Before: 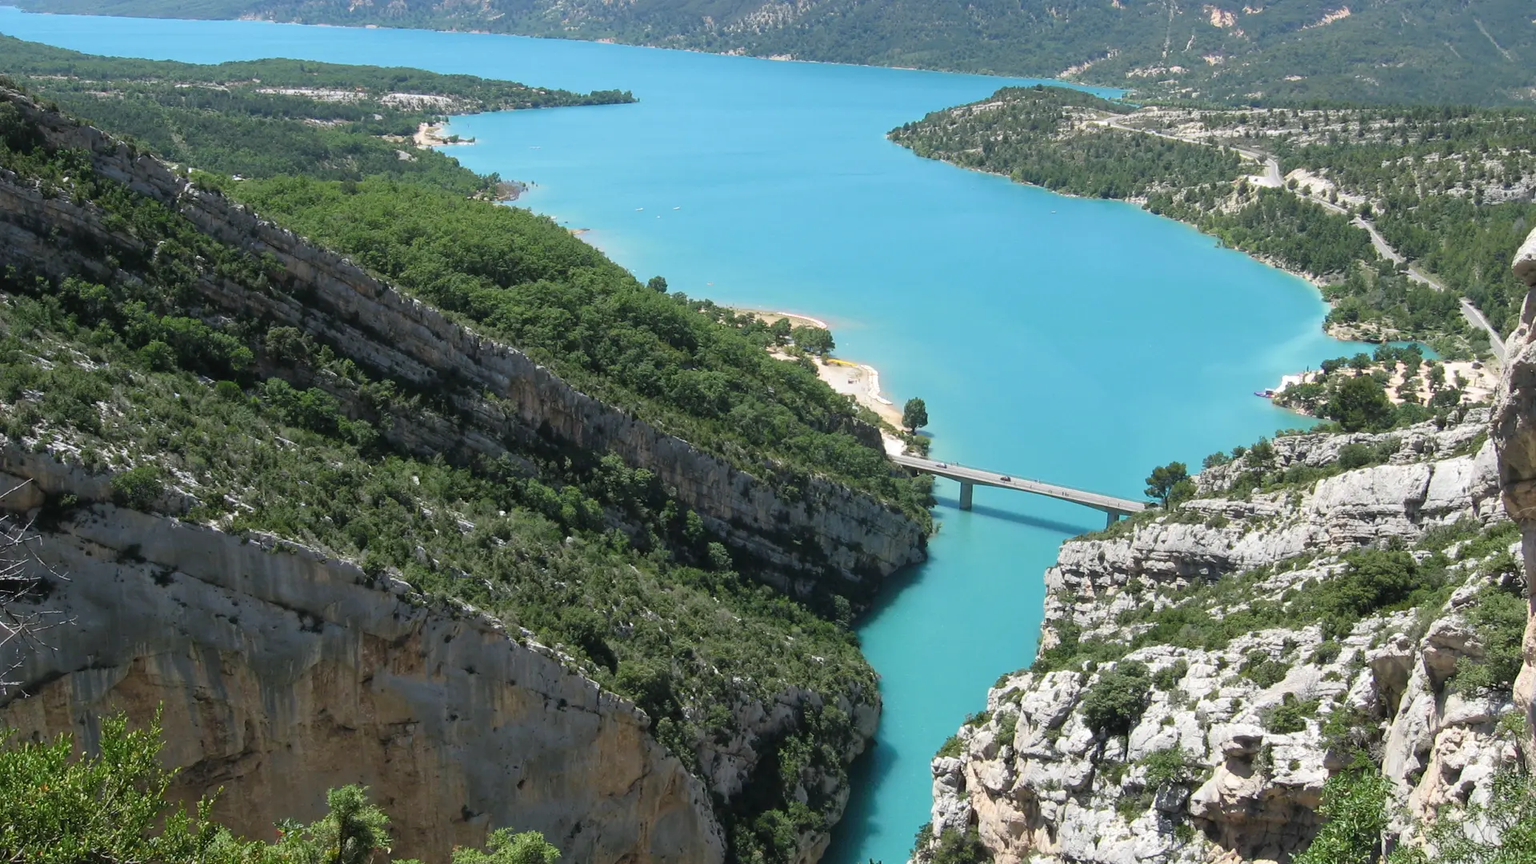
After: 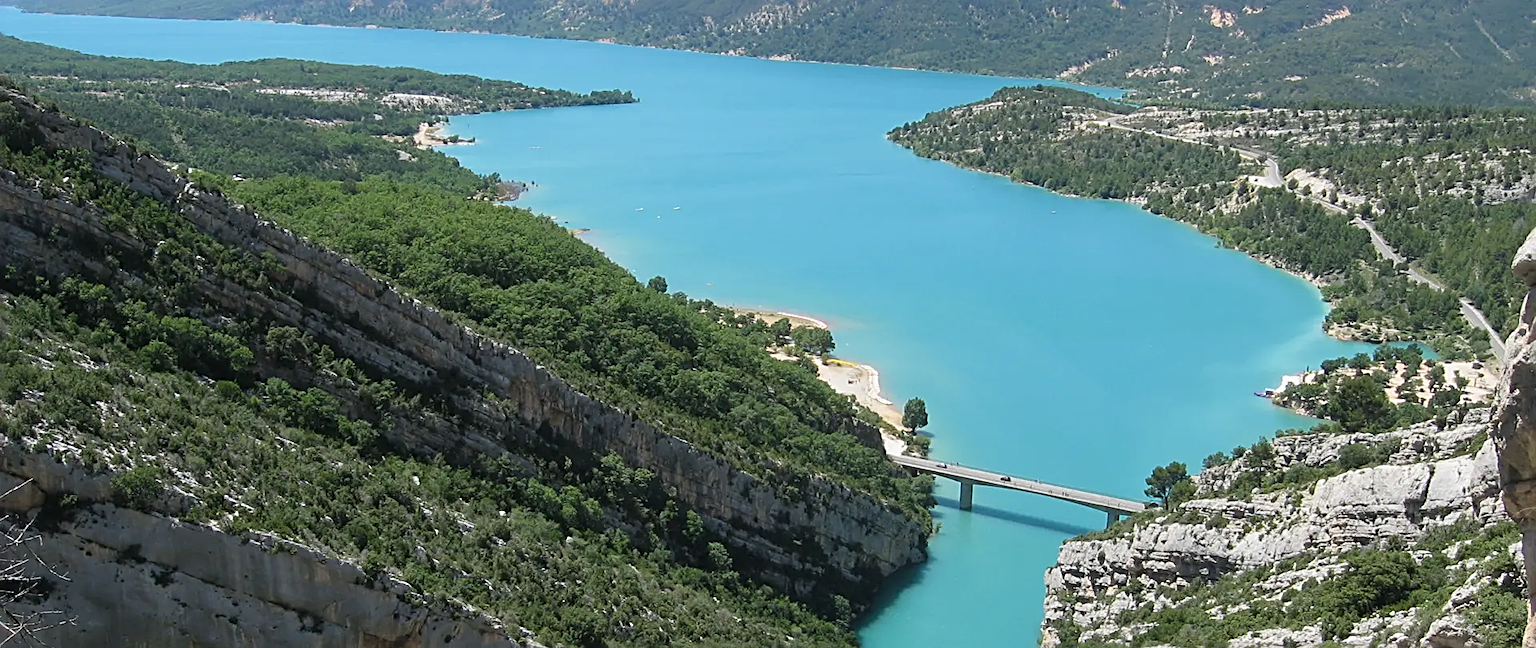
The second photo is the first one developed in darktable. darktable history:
exposure: exposure -0.115 EV, compensate exposure bias true, compensate highlight preservation false
sharpen: radius 2.583, amount 0.687
crop: bottom 24.982%
